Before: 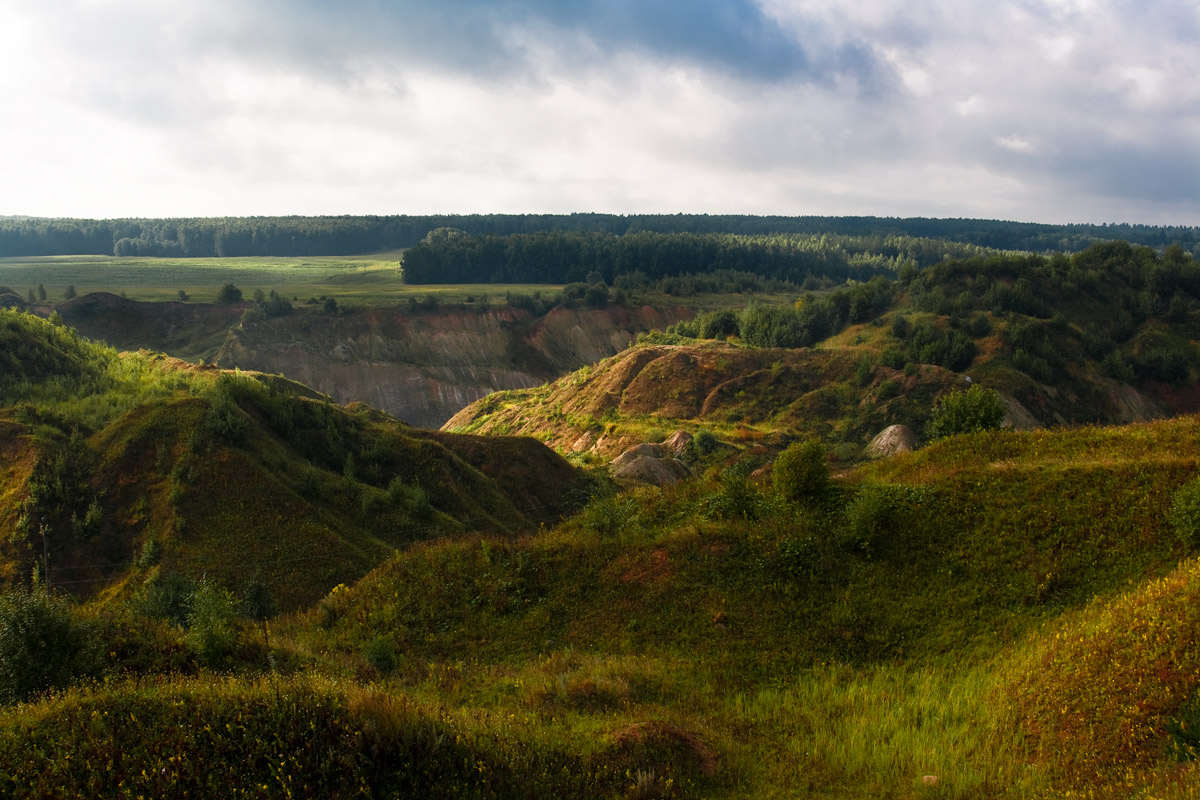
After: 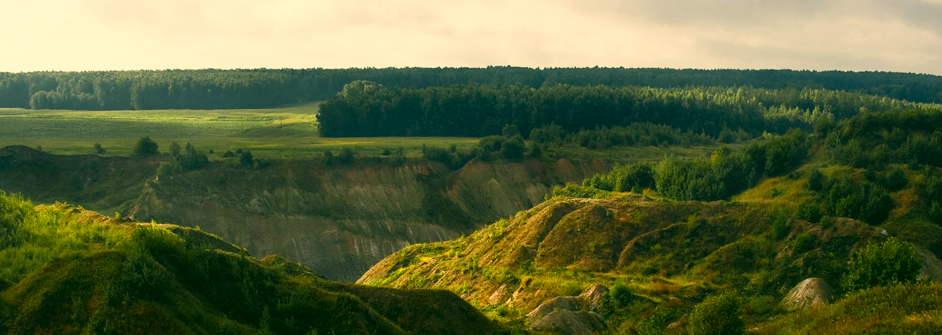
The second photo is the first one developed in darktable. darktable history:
color correction: highlights a* 4.73, highlights b* 24.53, shadows a* -15.97, shadows b* 3.77
crop: left 7.04%, top 18.411%, right 14.38%, bottom 39.601%
